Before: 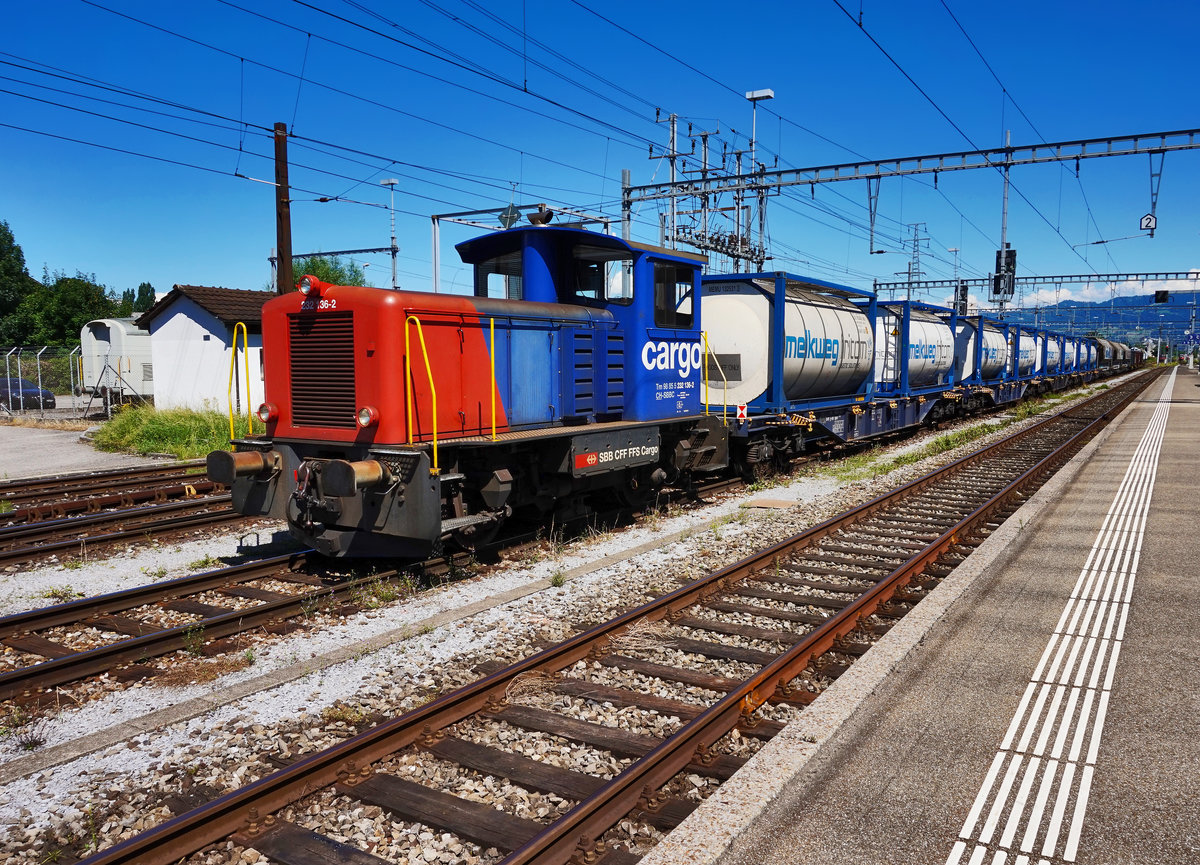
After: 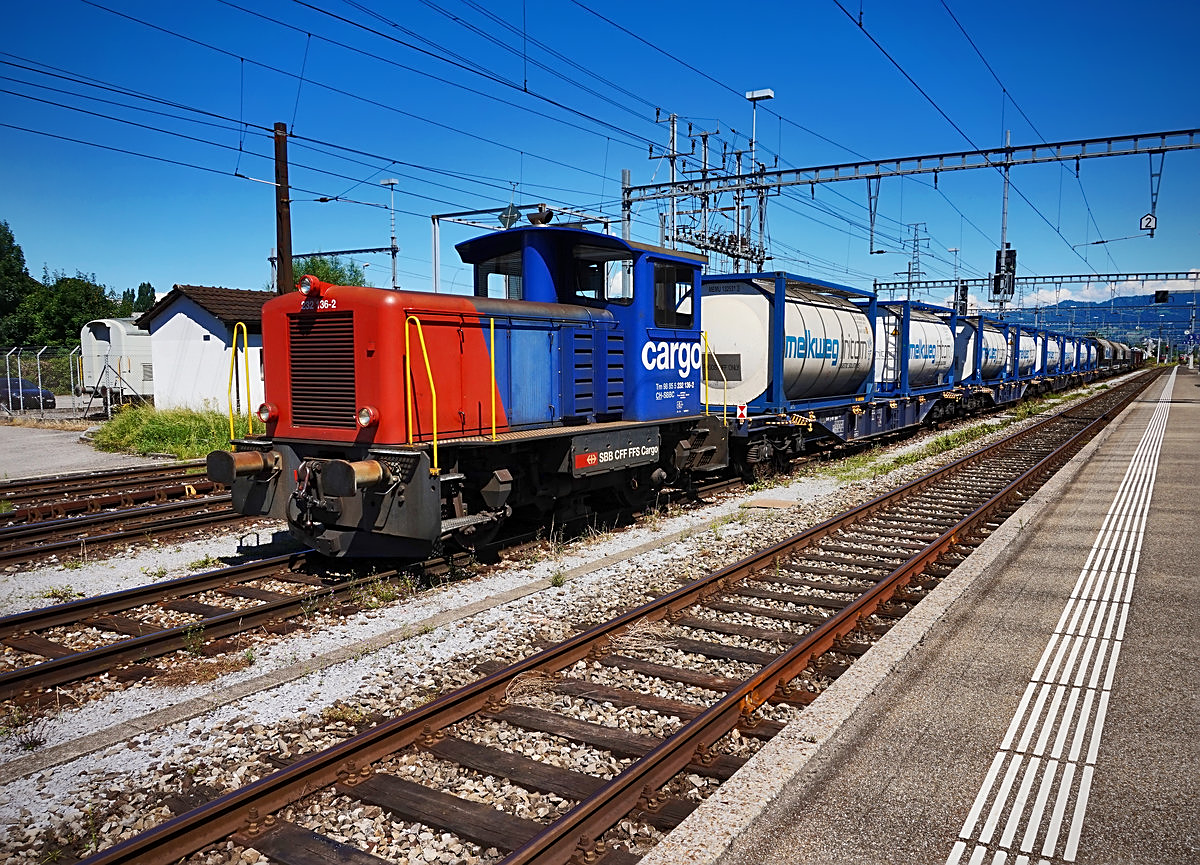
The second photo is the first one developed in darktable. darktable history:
sharpen: on, module defaults
vignetting: saturation -0.002
